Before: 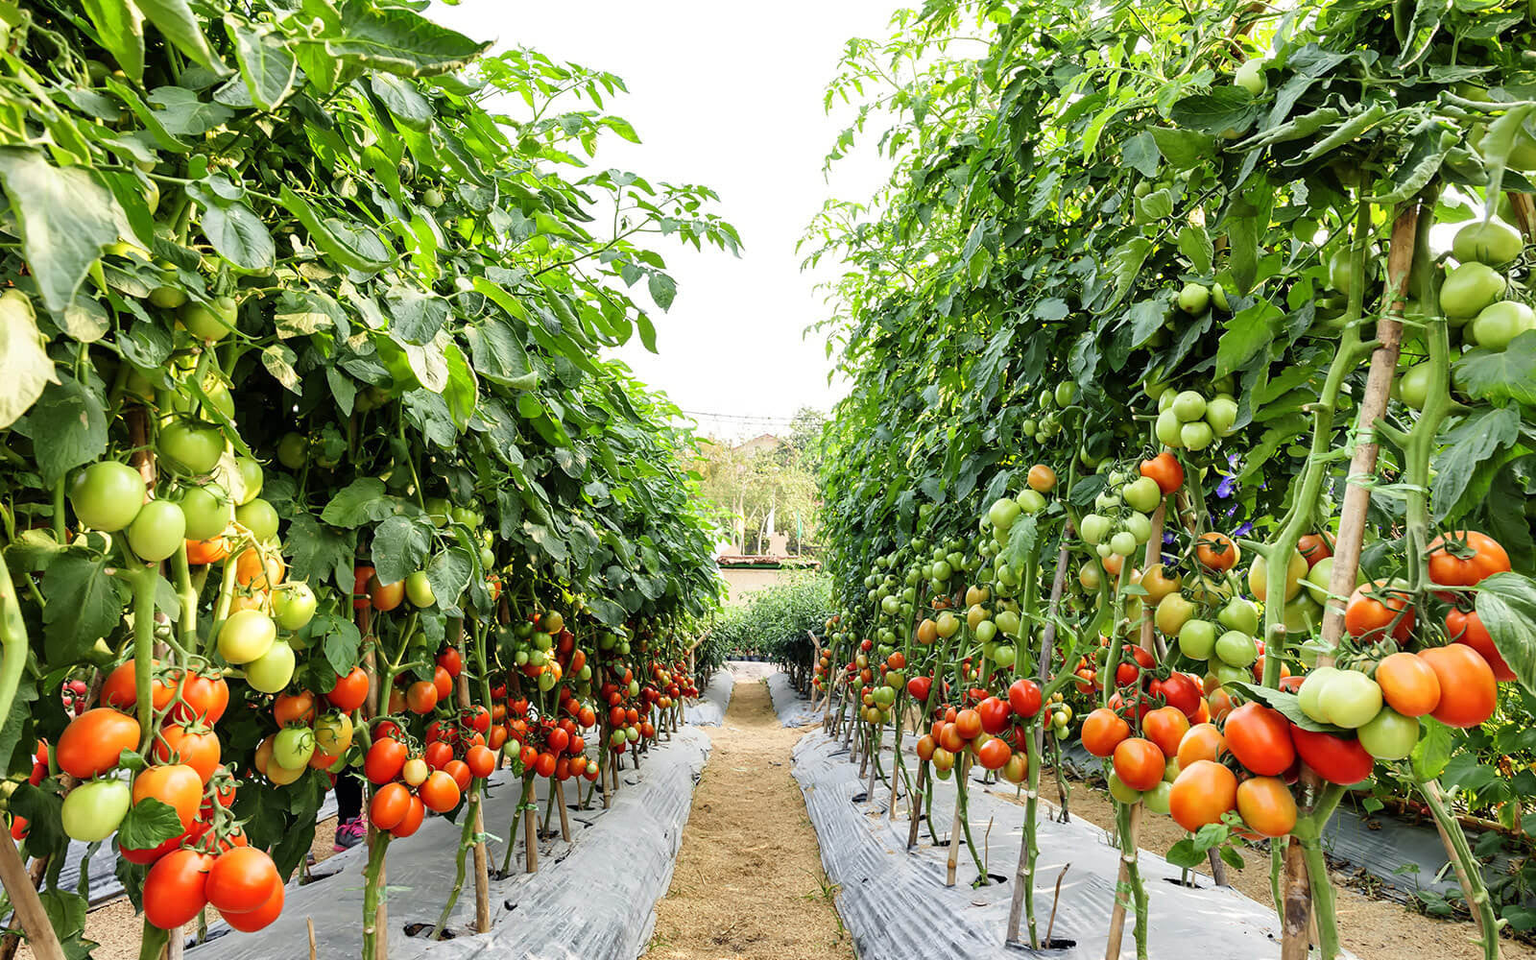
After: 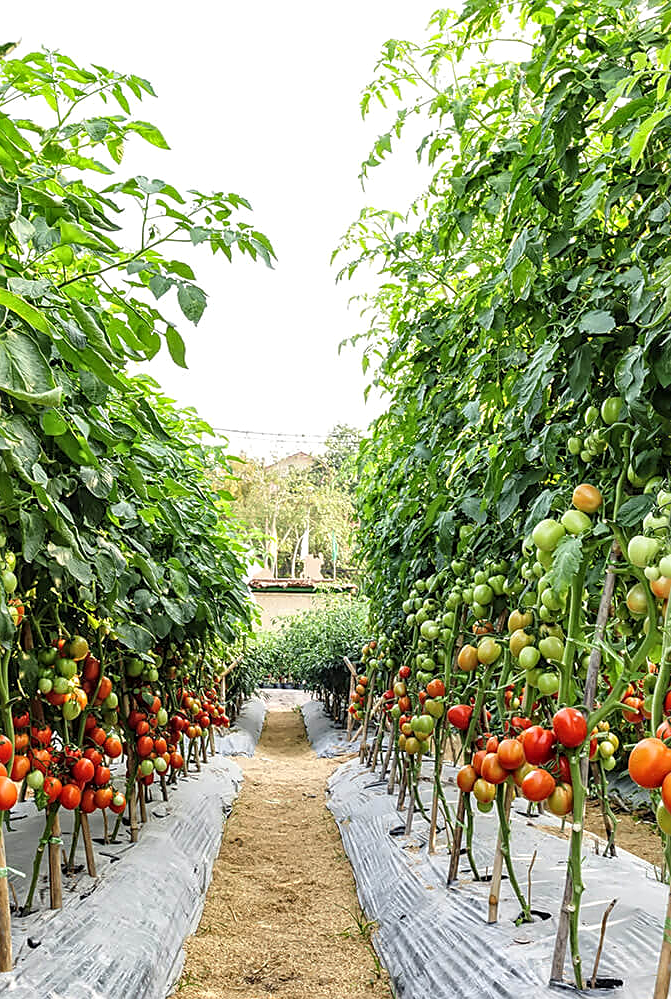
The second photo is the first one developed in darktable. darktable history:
crop: left 31.134%, right 26.896%
sharpen: on, module defaults
local contrast: on, module defaults
exposure: black level correction -0.001, exposure 0.08 EV, compensate highlight preservation false
